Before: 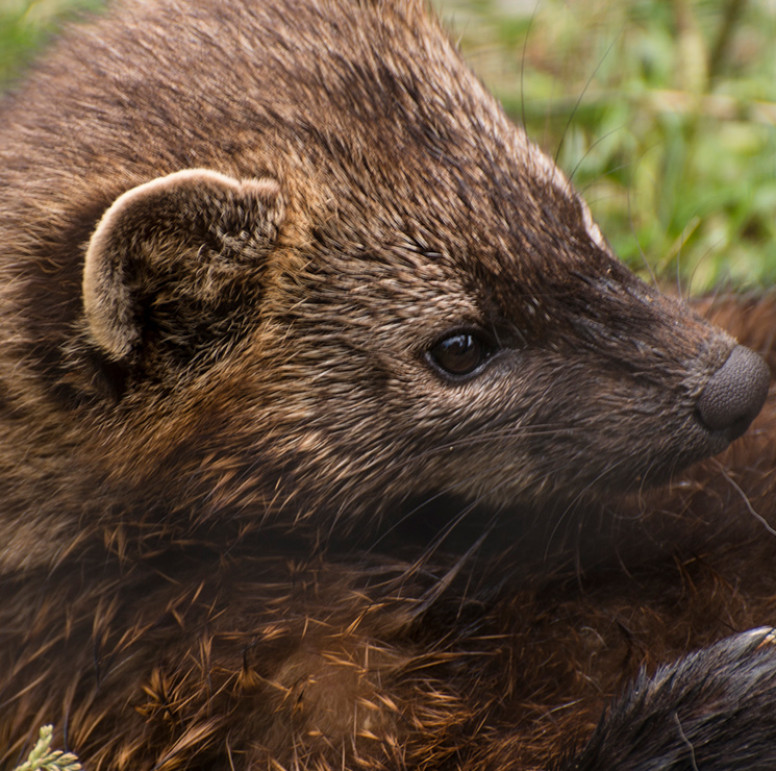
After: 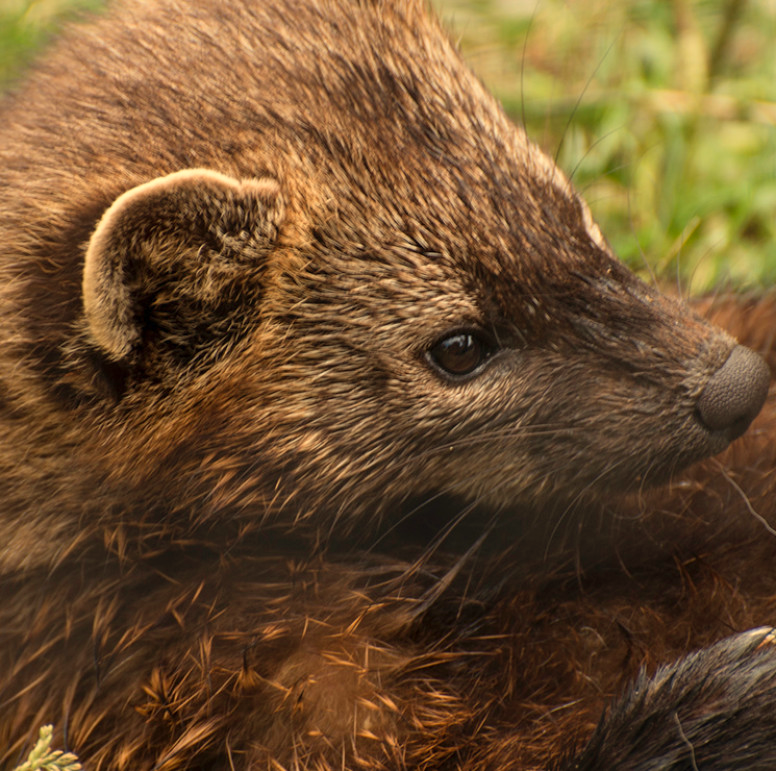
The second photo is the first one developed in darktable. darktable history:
white balance: red 1.08, blue 0.791
levels: levels [0, 0.478, 1]
